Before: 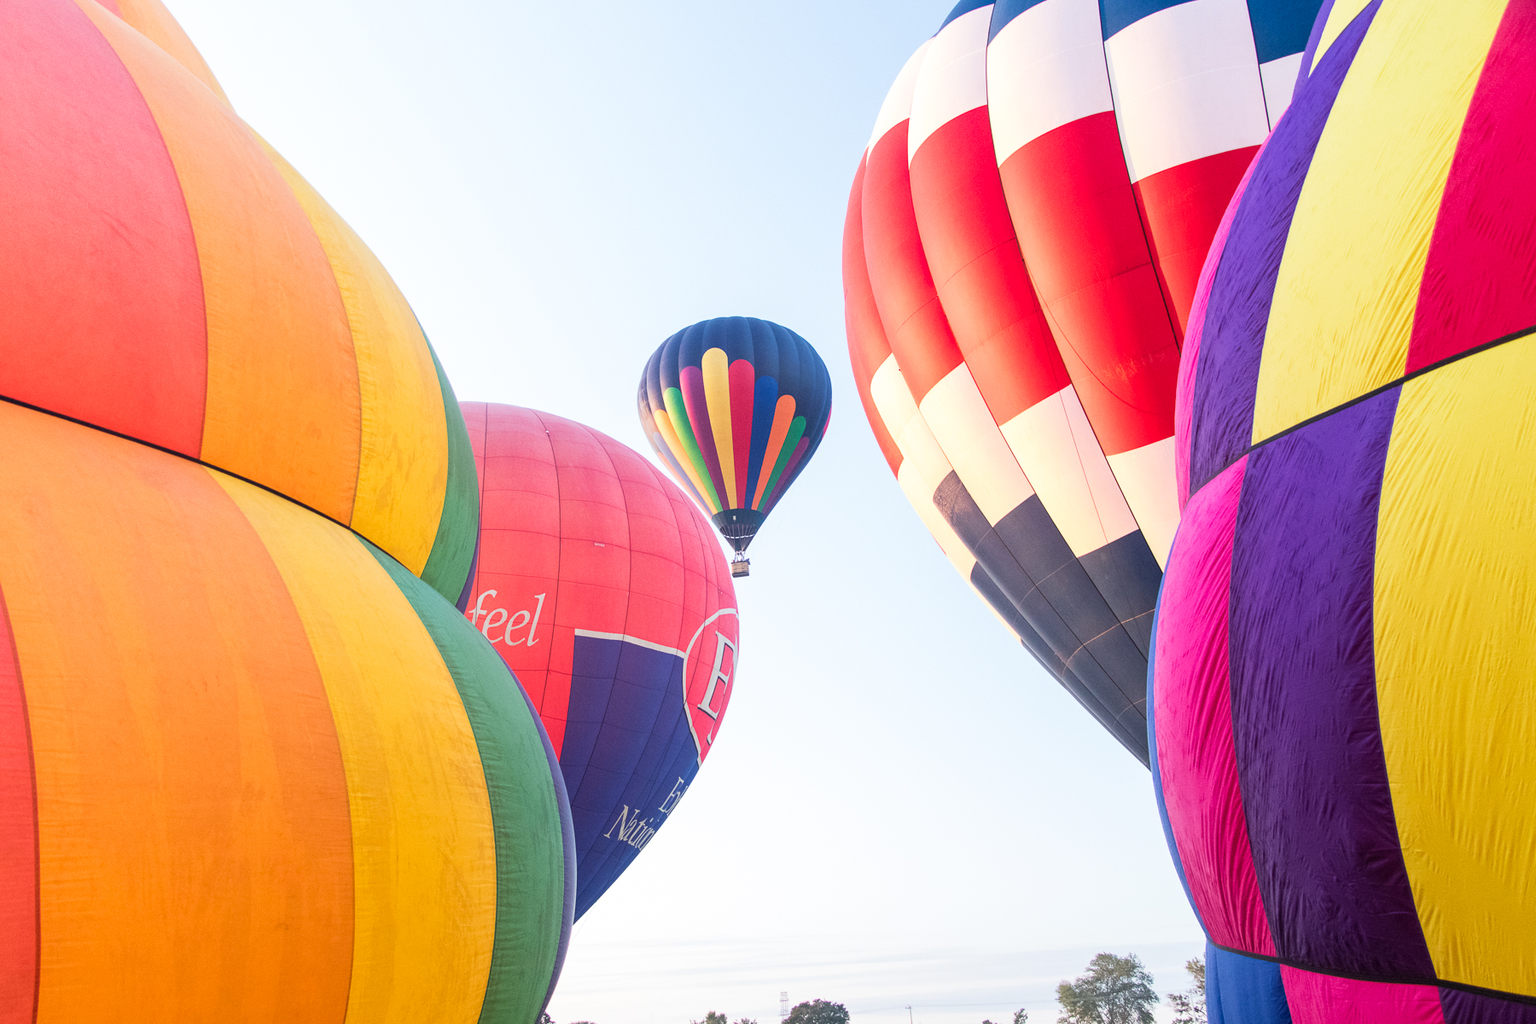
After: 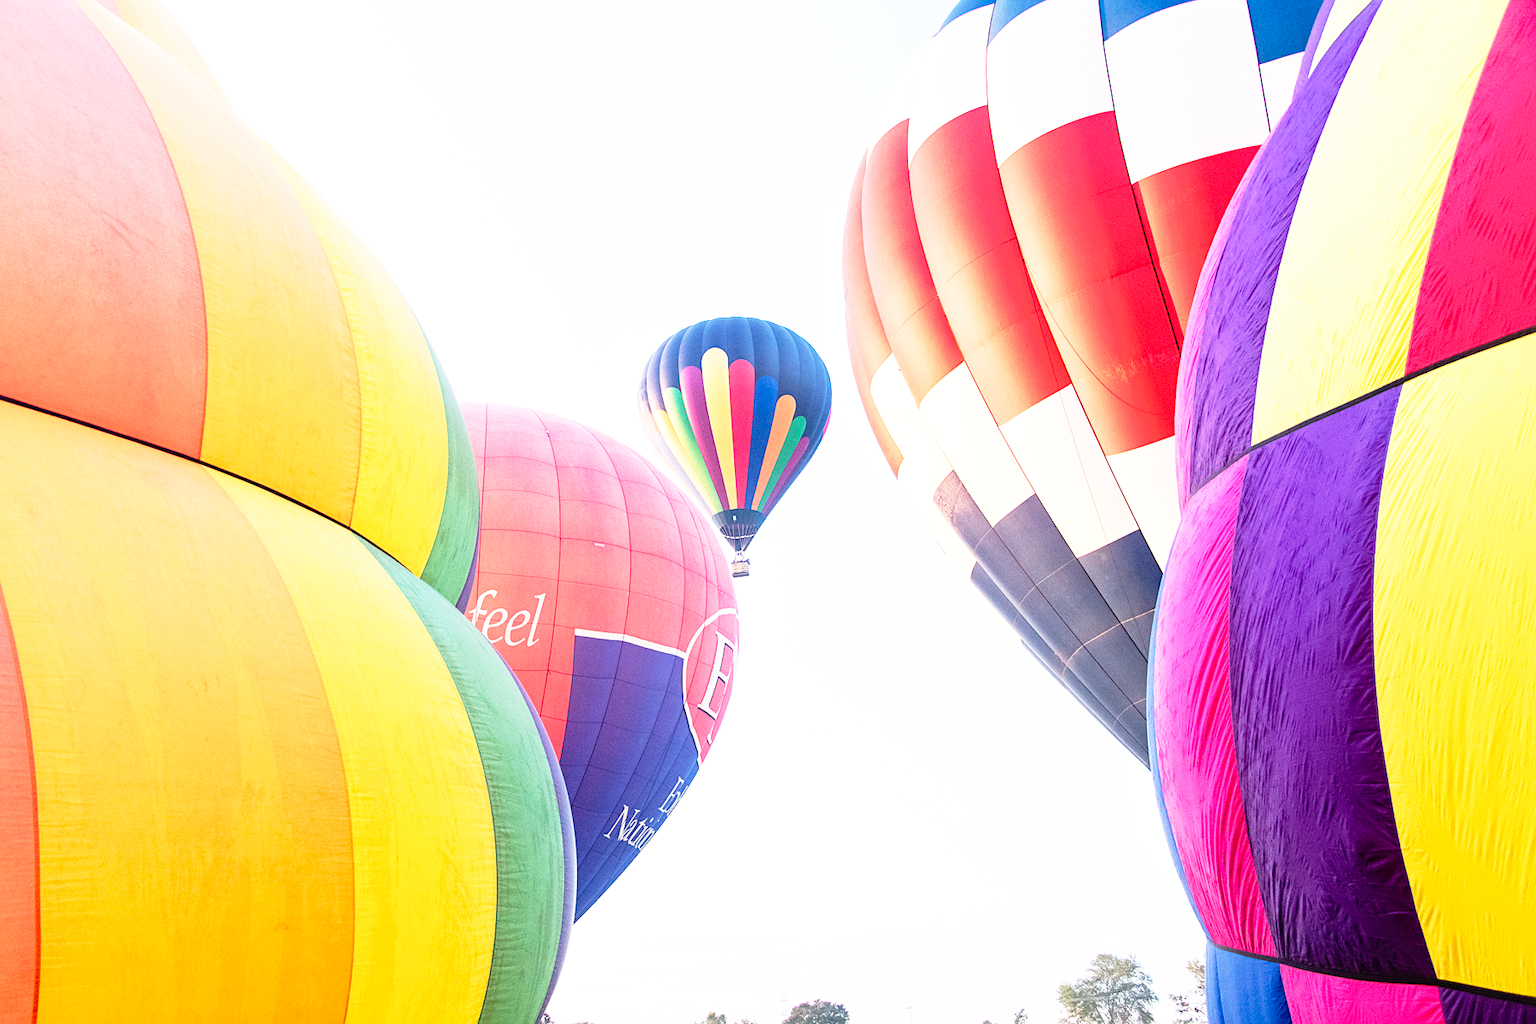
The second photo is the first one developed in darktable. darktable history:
local contrast: mode bilateral grid, contrast 10, coarseness 25, detail 110%, midtone range 0.2
base curve: curves: ch0 [(0, 0) (0.012, 0.01) (0.073, 0.168) (0.31, 0.711) (0.645, 0.957) (1, 1)], preserve colors none
sharpen: amount 0.2
